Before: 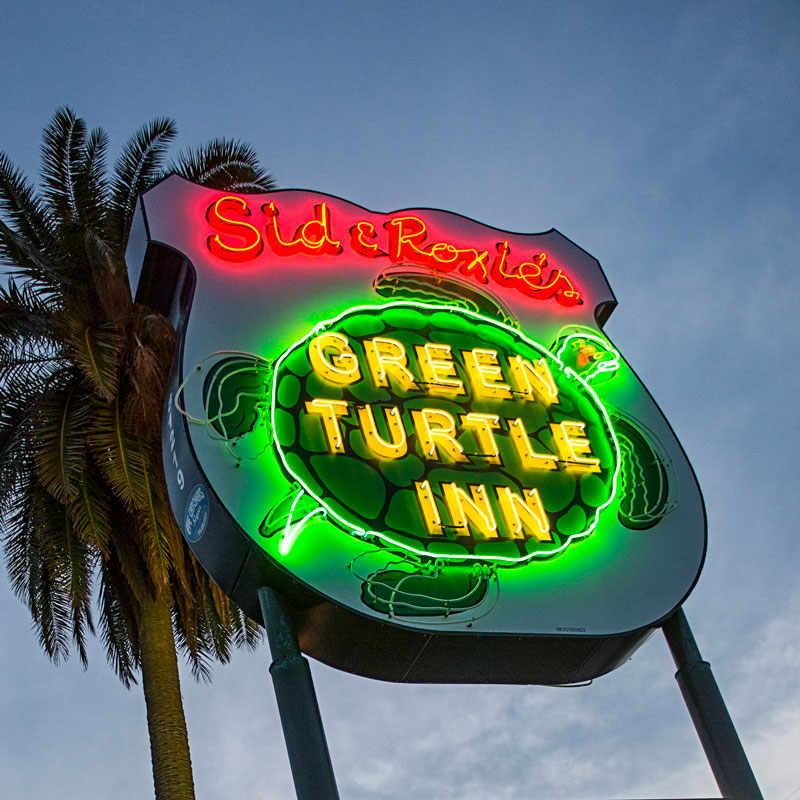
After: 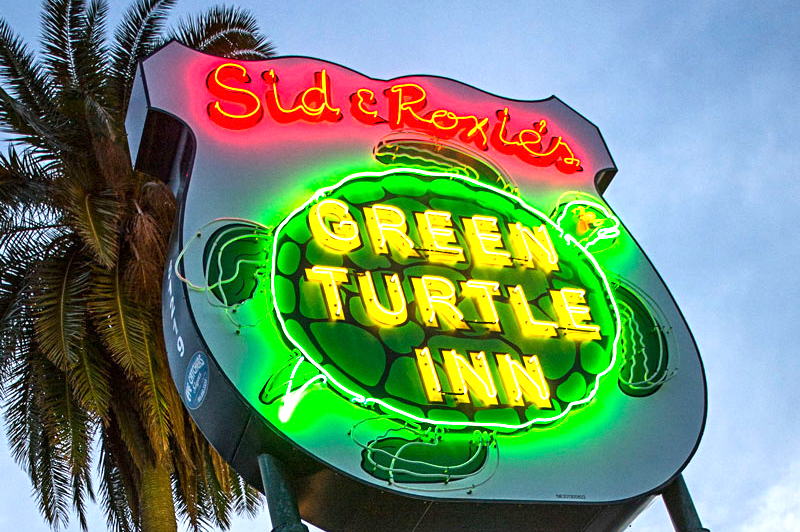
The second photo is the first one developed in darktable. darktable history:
exposure: exposure 1.061 EV, compensate highlight preservation false
crop: top 16.727%, bottom 16.727%
